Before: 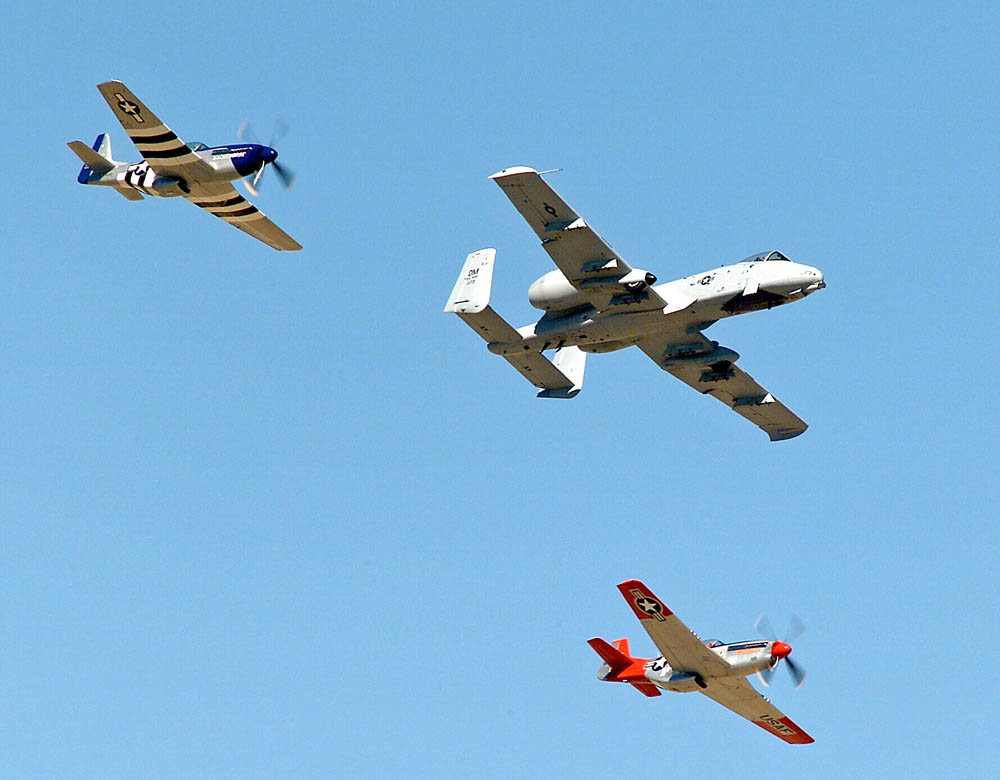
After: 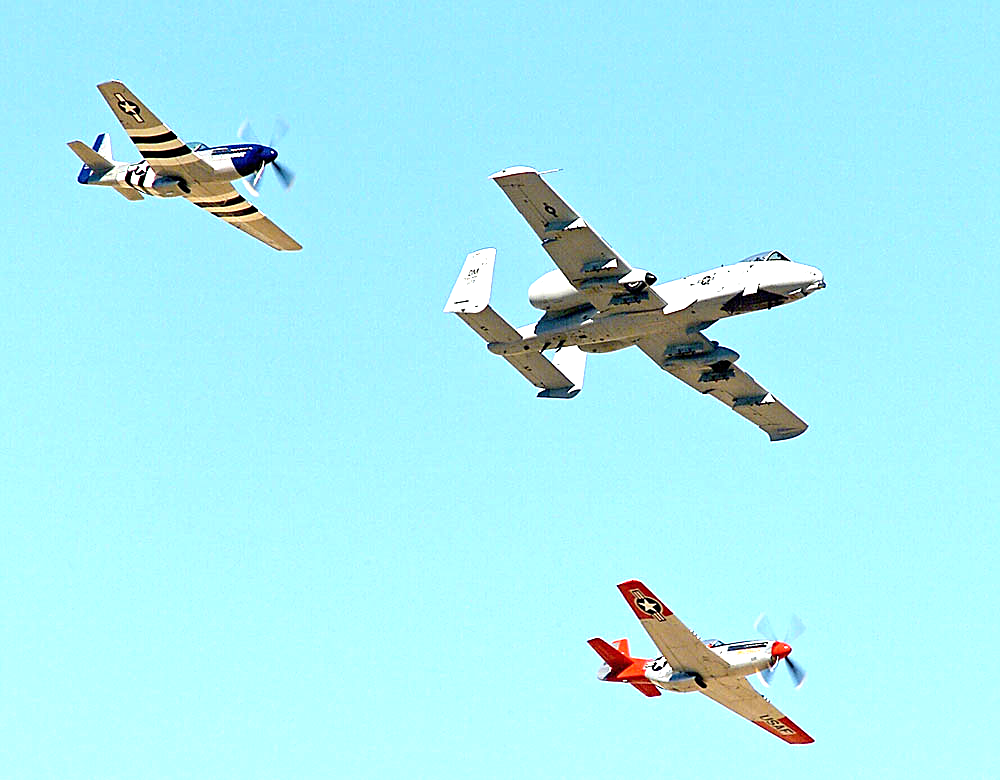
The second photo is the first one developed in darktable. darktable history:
sharpen: on, module defaults
exposure: black level correction 0, exposure 0.947 EV, compensate highlight preservation false
